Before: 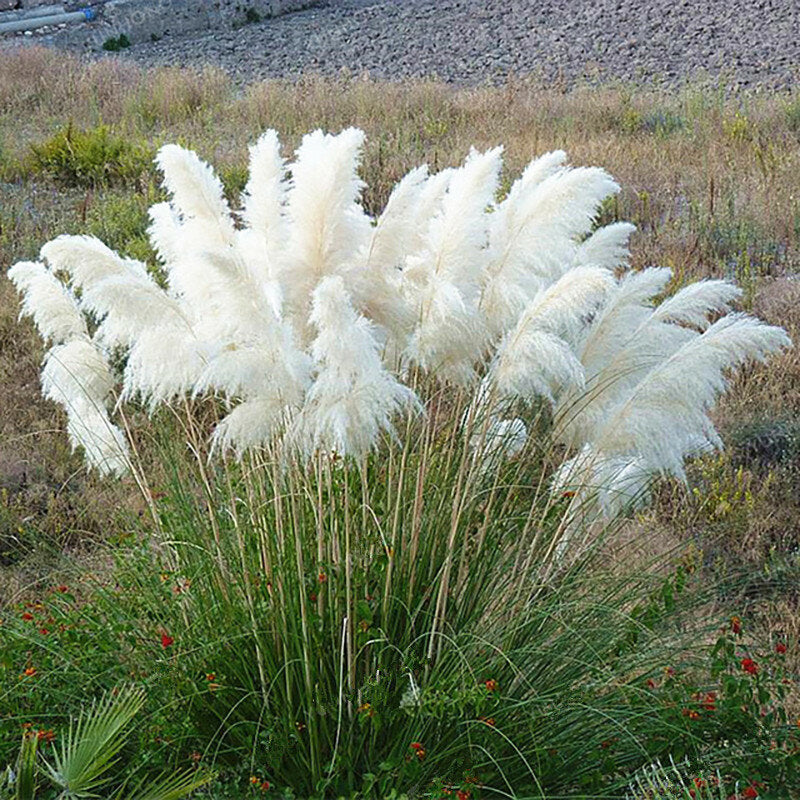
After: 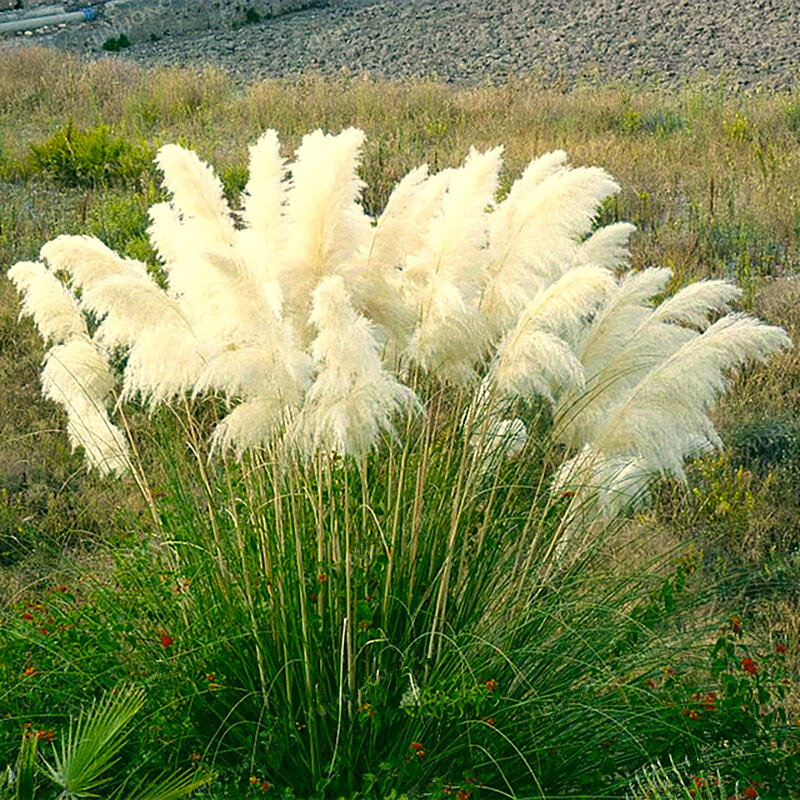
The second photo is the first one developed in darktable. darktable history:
color correction: highlights a* 5.3, highlights b* 24.26, shadows a* -15.58, shadows b* 4.02
color balance: contrast 8.5%, output saturation 105%
